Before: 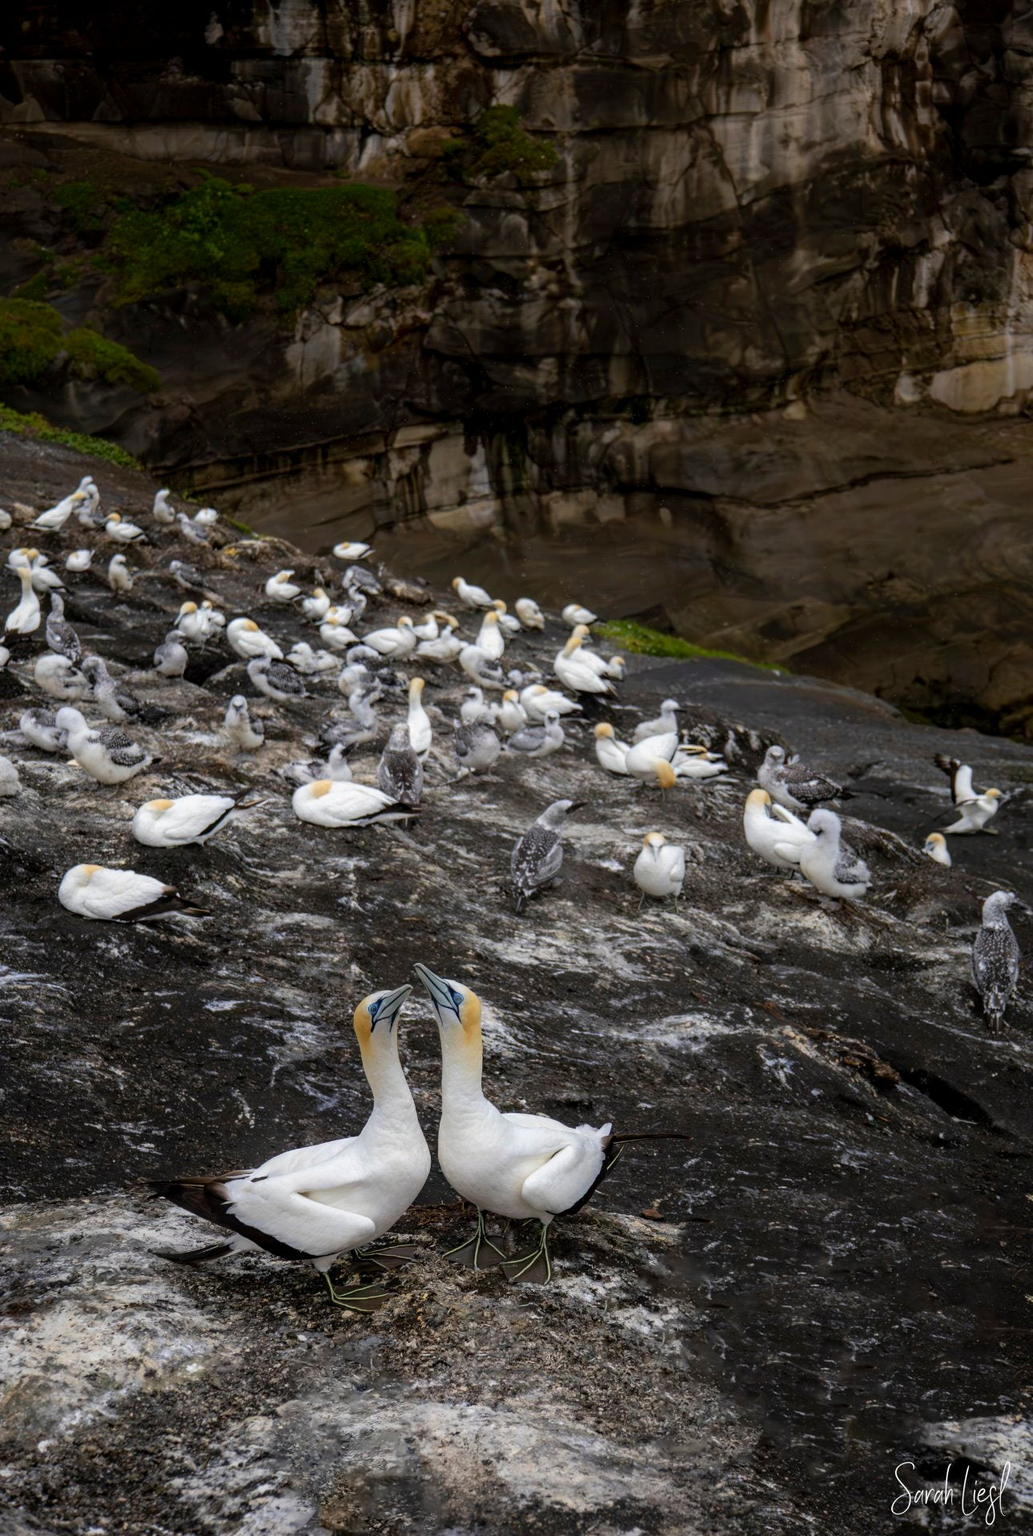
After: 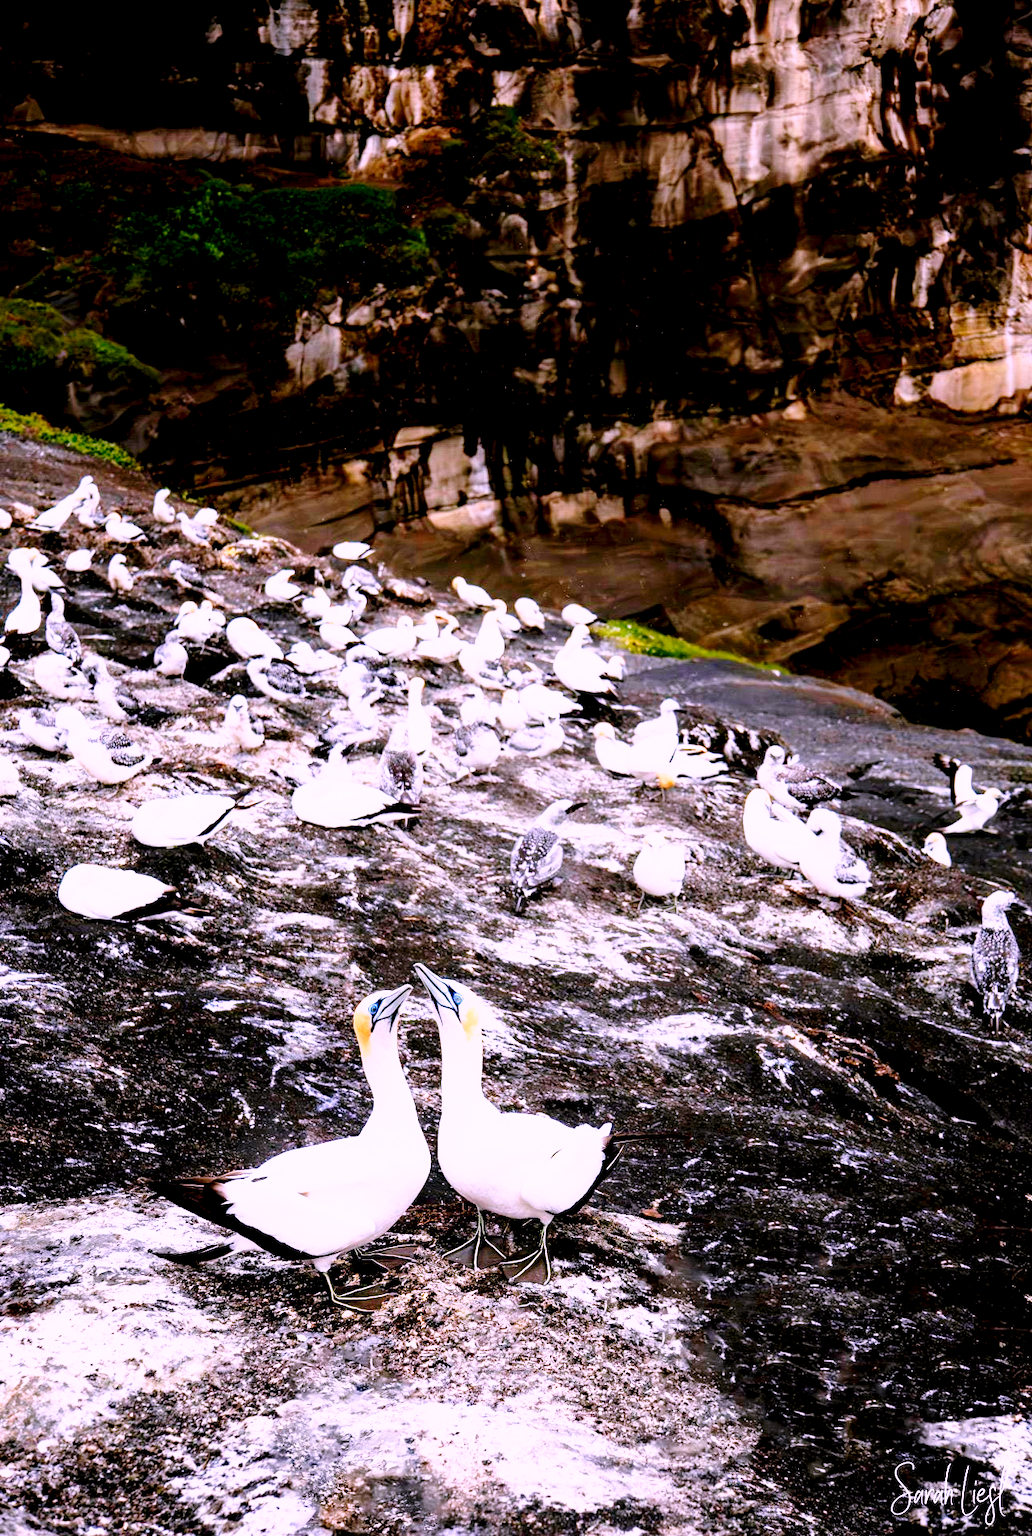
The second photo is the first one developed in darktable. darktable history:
exposure: black level correction 0.011, exposure 1.088 EV, compensate exposure bias true, compensate highlight preservation false
color correction: highlights a* 15.46, highlights b* -20.56
base curve: curves: ch0 [(0, 0) (0.026, 0.03) (0.109, 0.232) (0.351, 0.748) (0.669, 0.968) (1, 1)], preserve colors none
